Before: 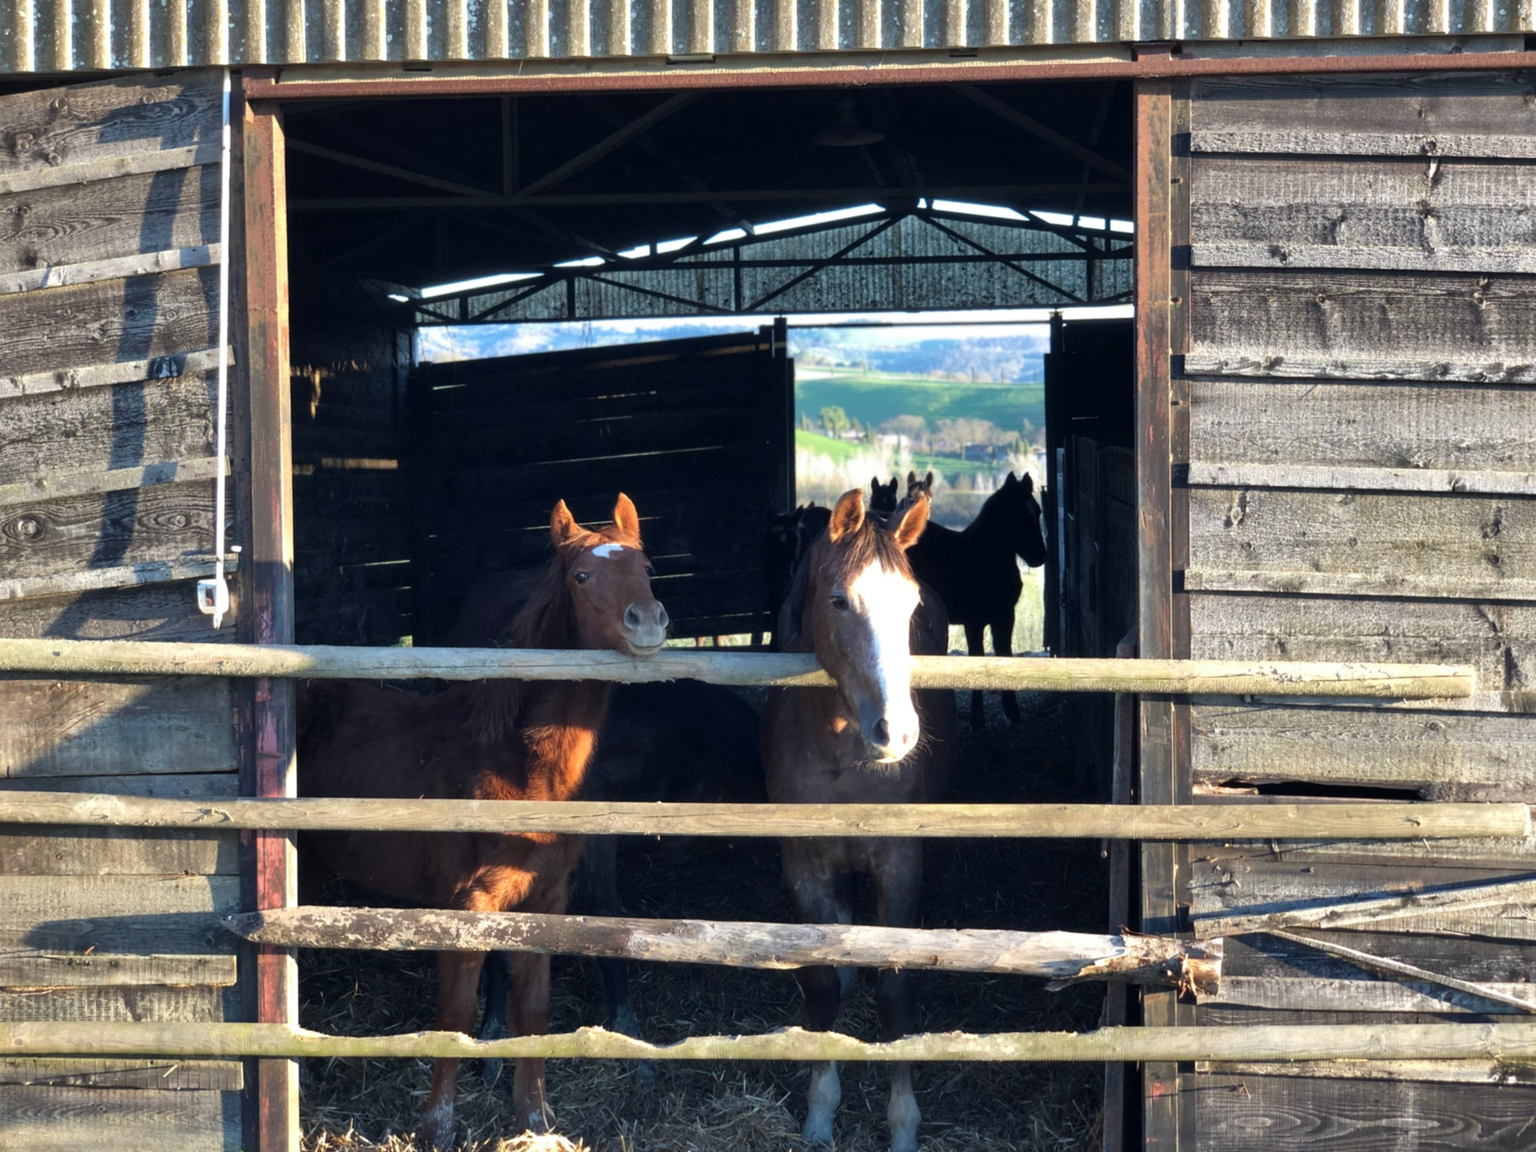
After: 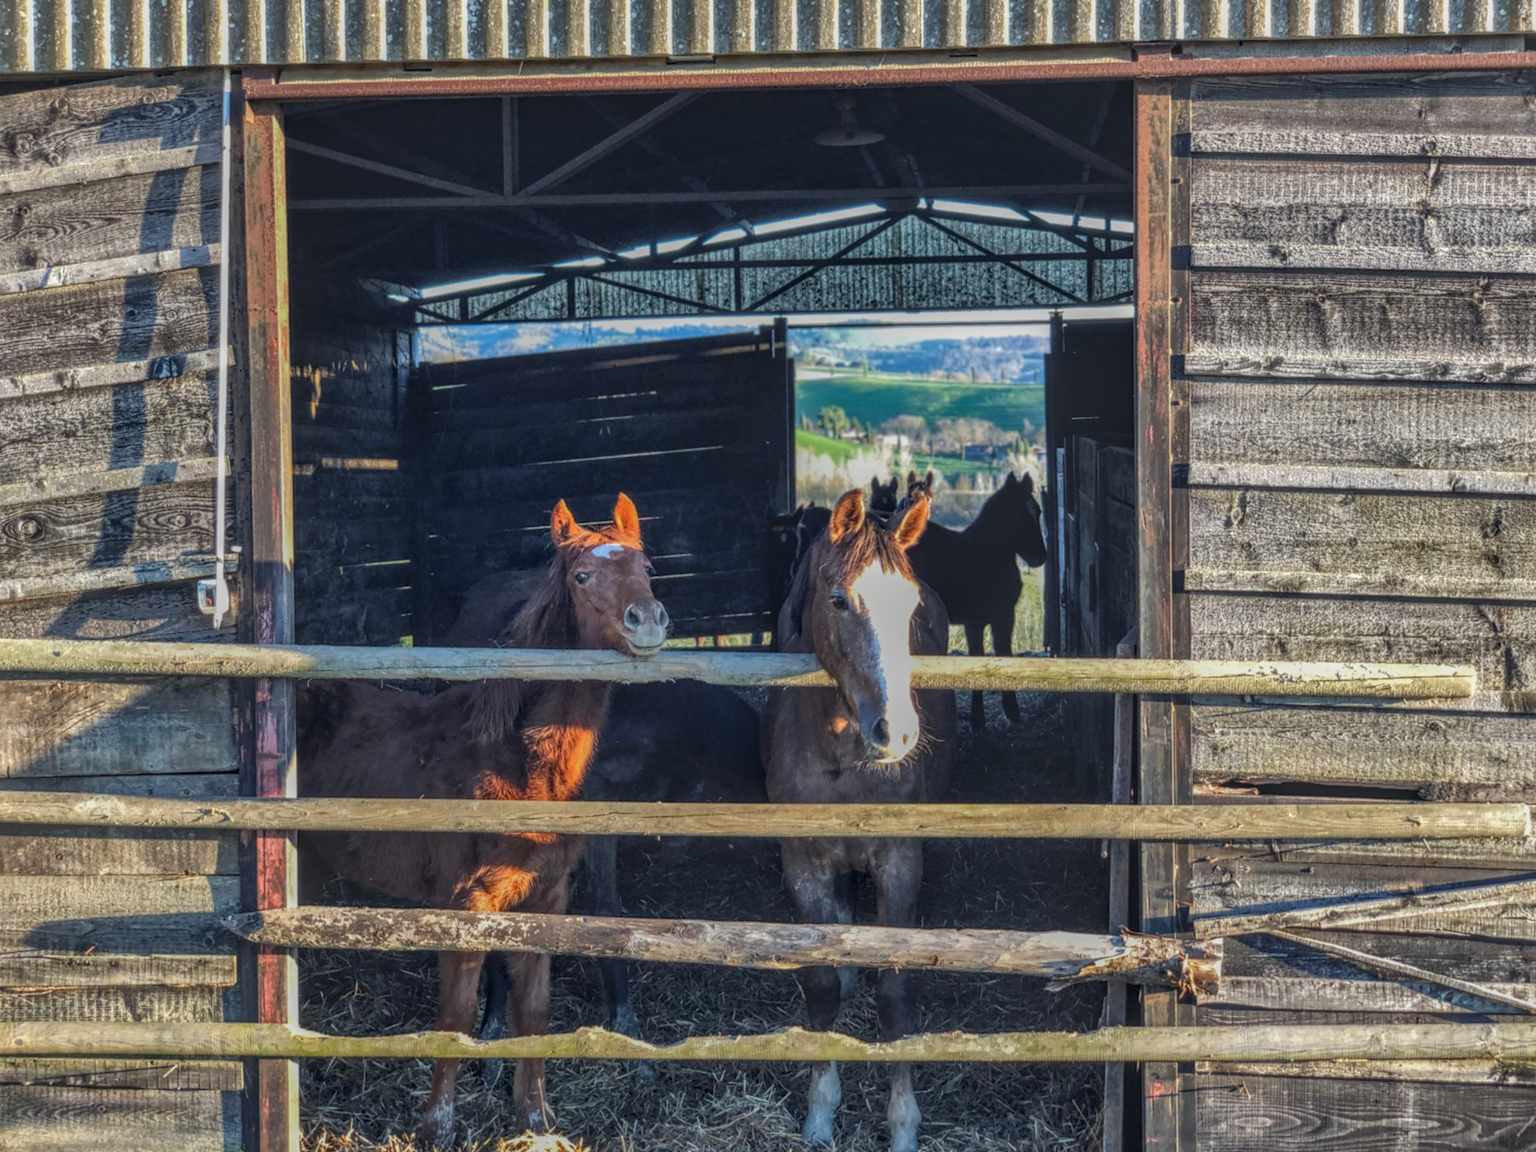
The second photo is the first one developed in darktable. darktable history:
shadows and highlights: white point adjustment 0.05, highlights color adjustment 55.9%, soften with gaussian
local contrast: highlights 20%, shadows 30%, detail 200%, midtone range 0.2
